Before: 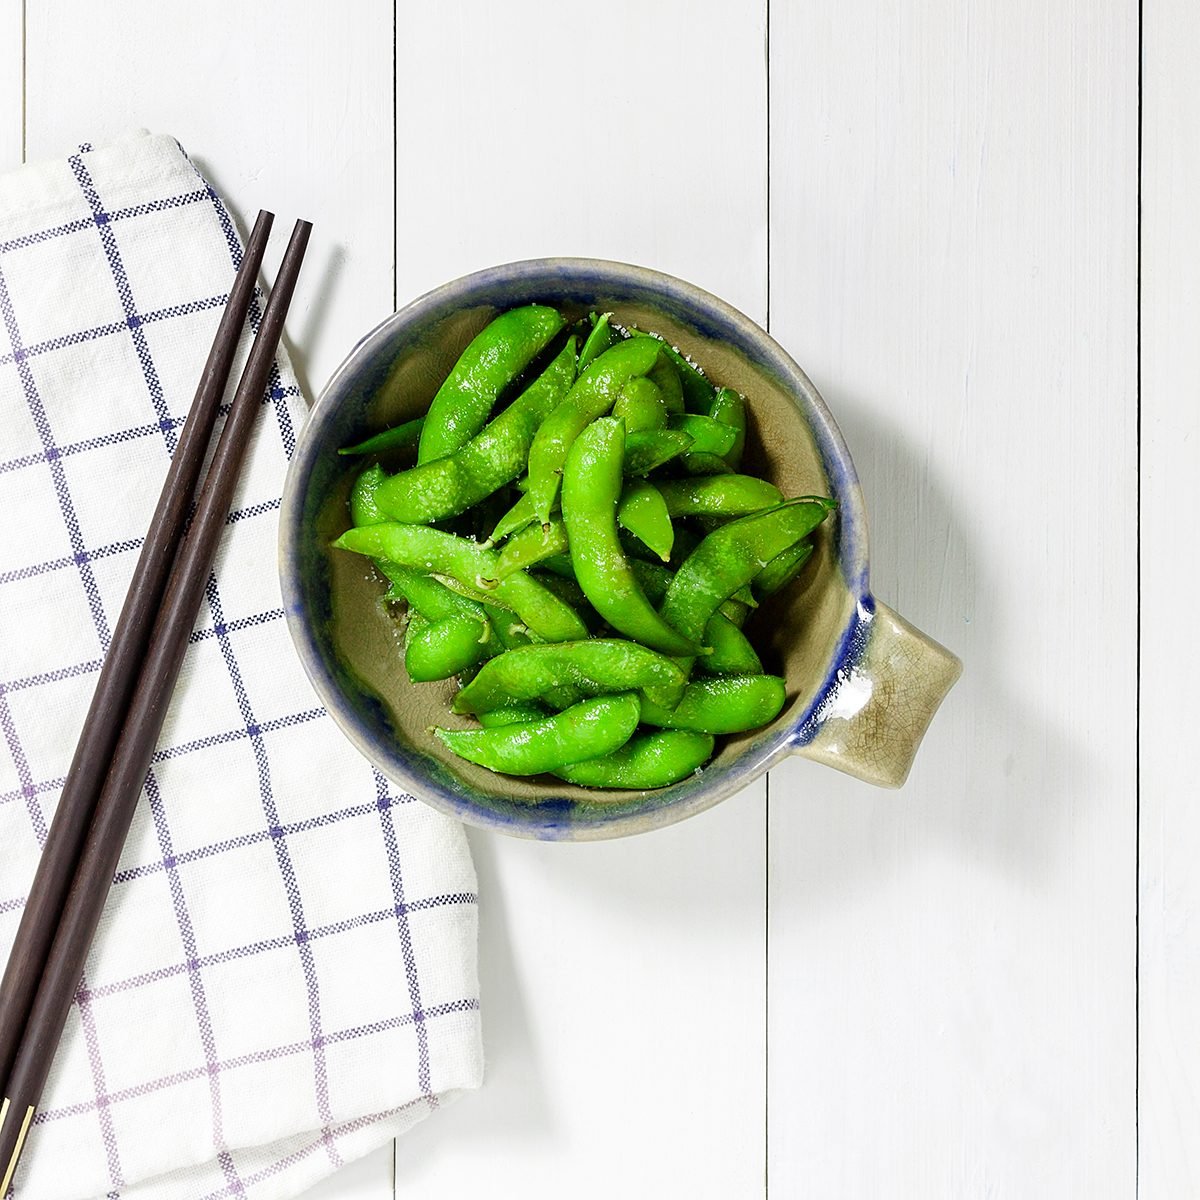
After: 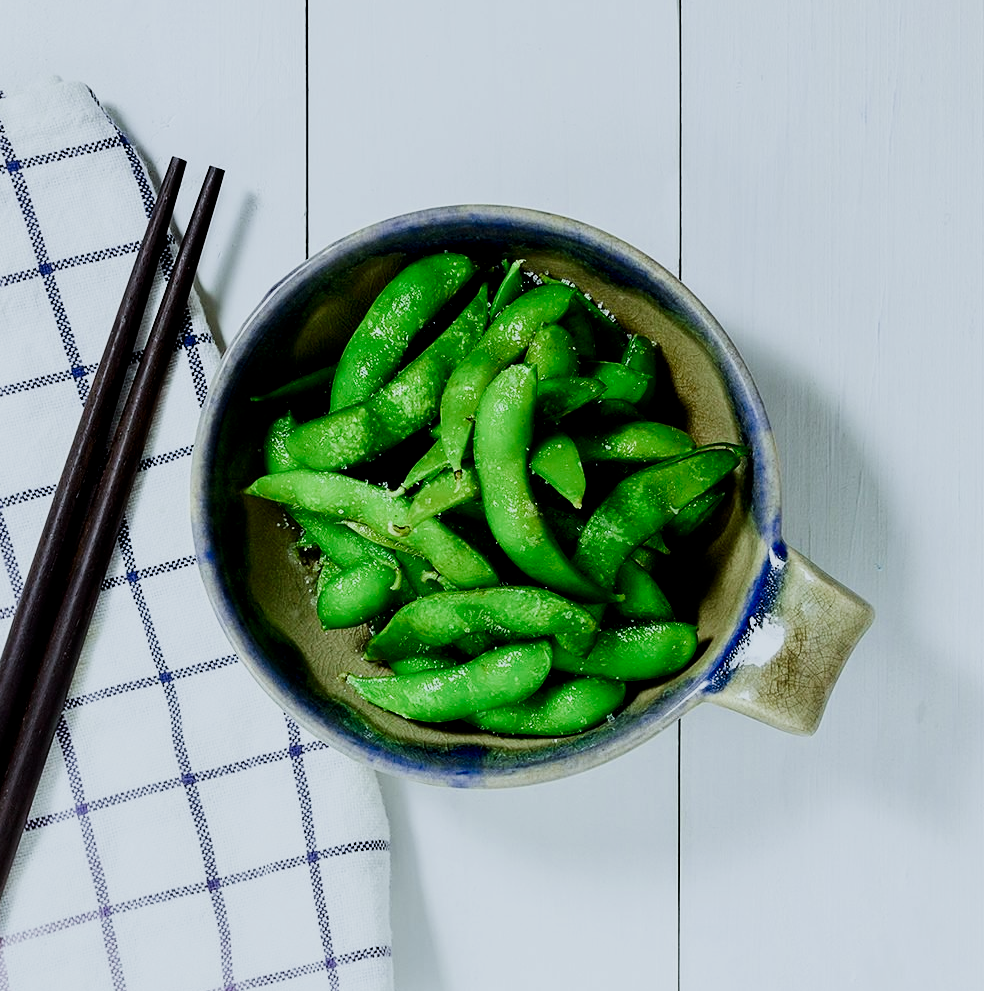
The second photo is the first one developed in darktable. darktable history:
crop and rotate: left 7.386%, top 4.435%, right 10.574%, bottom 12.925%
contrast brightness saturation: contrast 0.104, brightness -0.262, saturation 0.139
color balance rgb: highlights gain › chroma 1.125%, highlights gain › hue 60.13°, perceptual saturation grading › global saturation 0.997%
color calibration: illuminant F (fluorescent), F source F9 (Cool White Deluxe 4150 K) – high CRI, x 0.374, y 0.373, temperature 4157.5 K
filmic rgb: black relative exposure -5.12 EV, white relative exposure 3.96 EV, hardness 2.89, contrast 1.3, add noise in highlights 0.002, color science v3 (2019), use custom middle-gray values true, contrast in highlights soft
